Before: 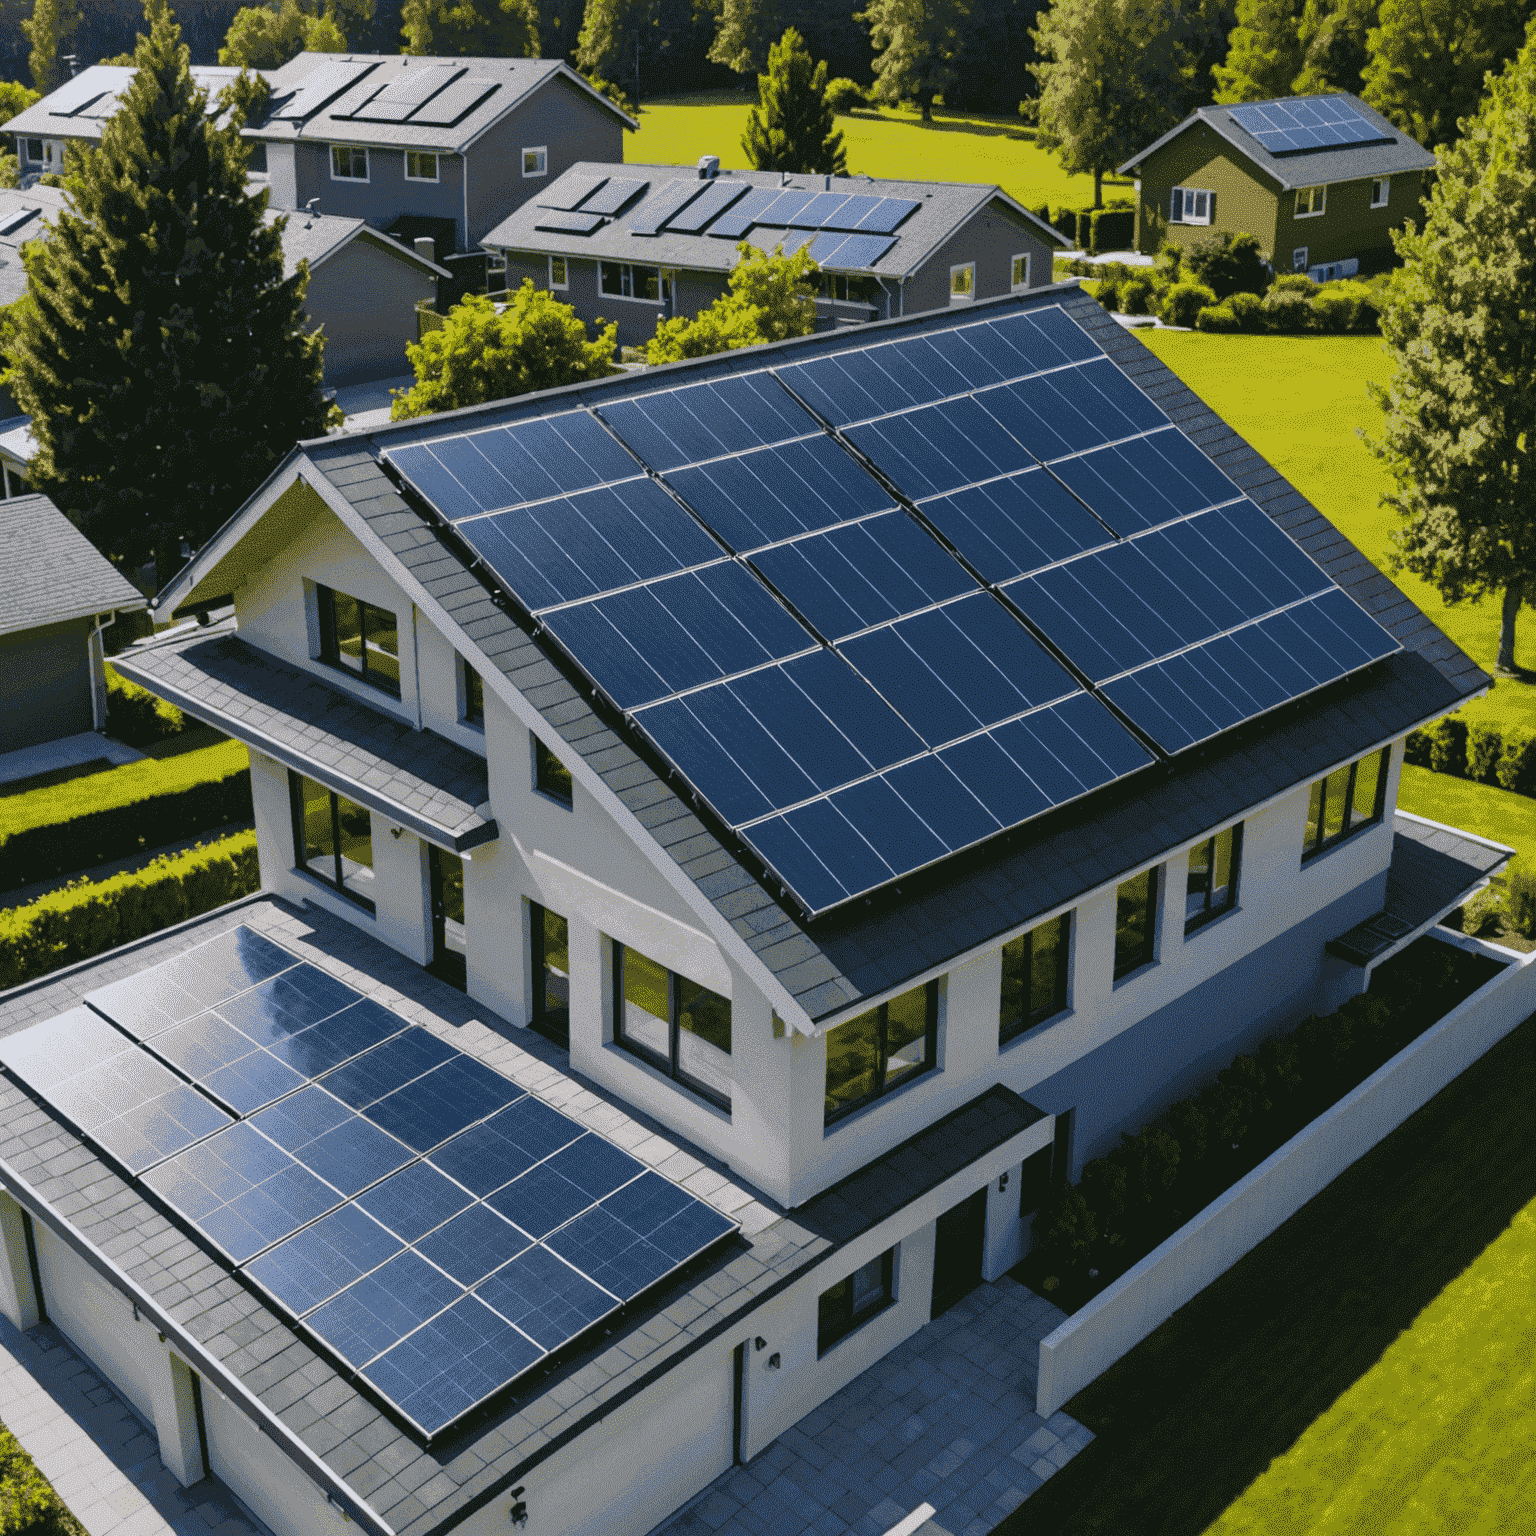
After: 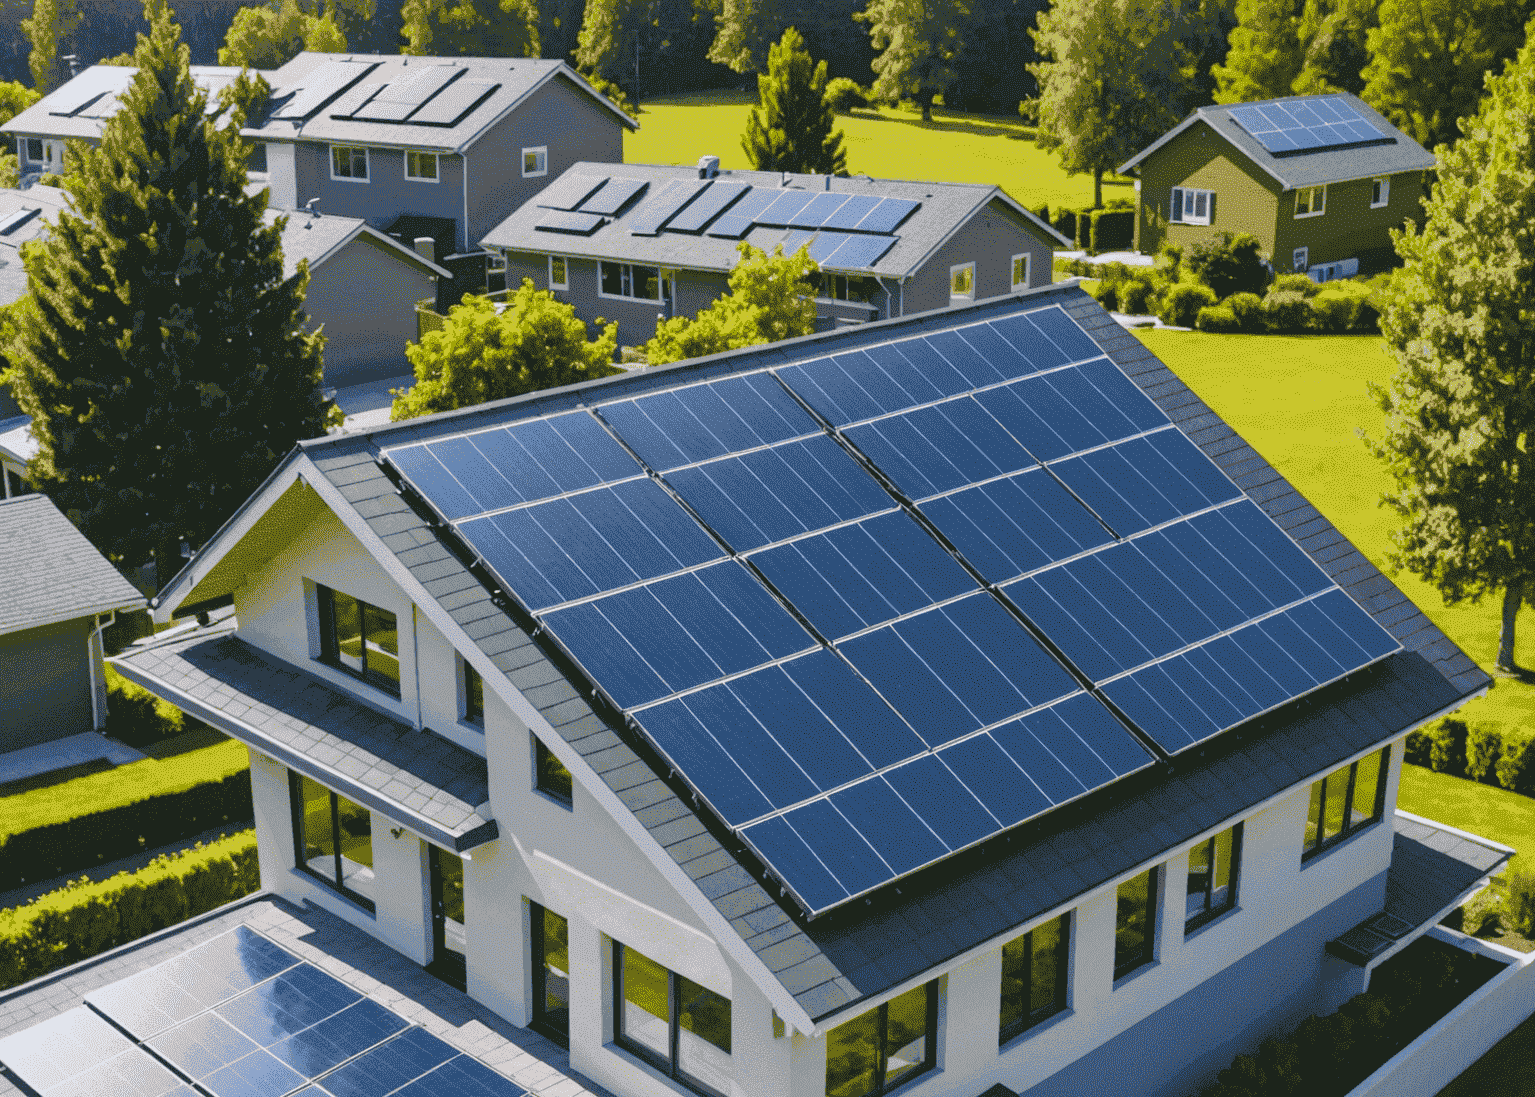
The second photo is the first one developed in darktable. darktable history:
crop: bottom 28.576%
contrast brightness saturation: brightness 0.15
color balance rgb: perceptual saturation grading › global saturation 20%, perceptual saturation grading › highlights -25%, perceptual saturation grading › shadows 25%
